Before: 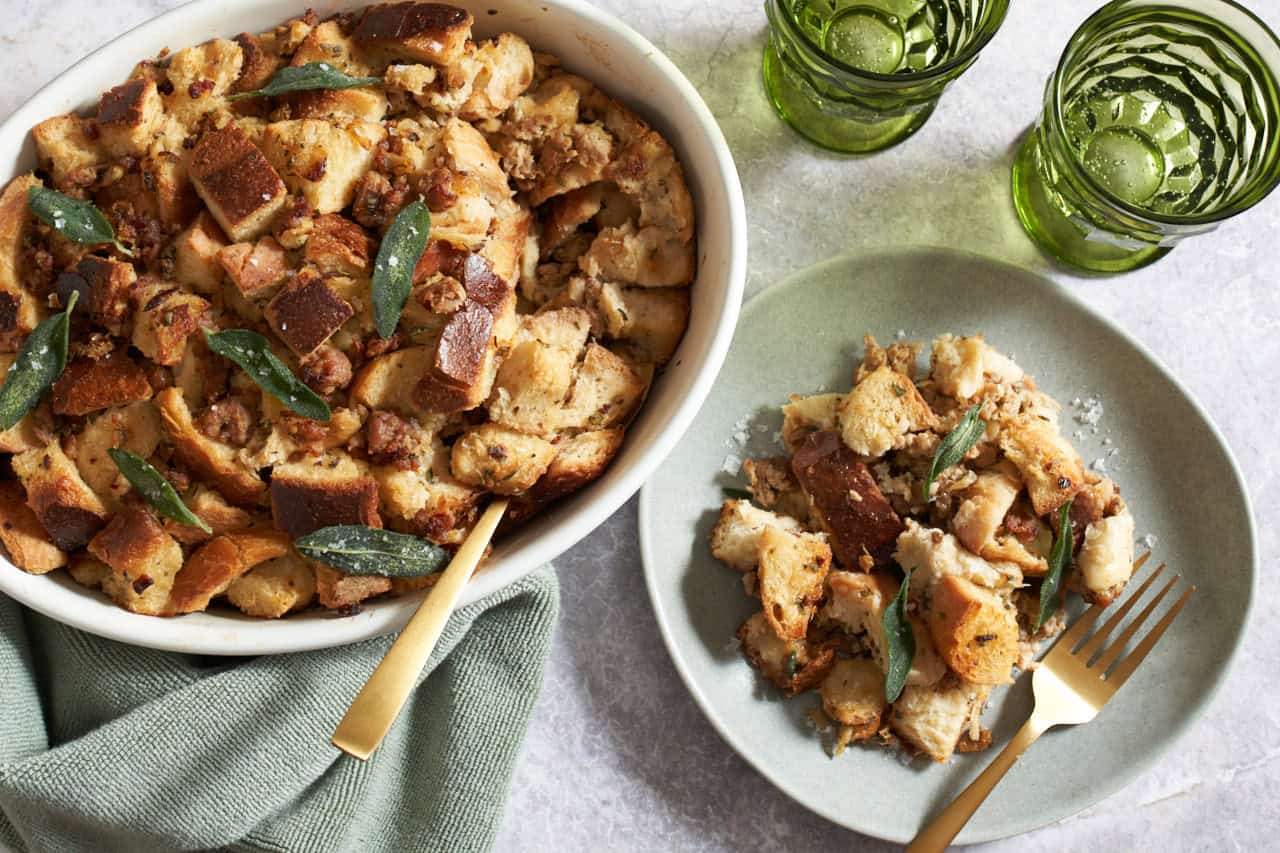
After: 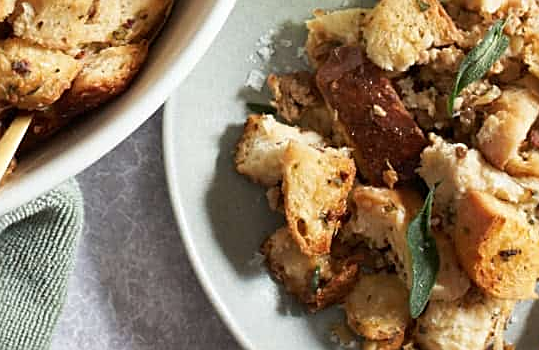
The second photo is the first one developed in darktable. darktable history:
sharpen: on, module defaults
white balance: red 1, blue 1
shadows and highlights: radius 334.93, shadows 63.48, highlights 6.06, compress 87.7%, highlights color adjustment 39.73%, soften with gaussian
crop: left 37.221%, top 45.169%, right 20.63%, bottom 13.777%
